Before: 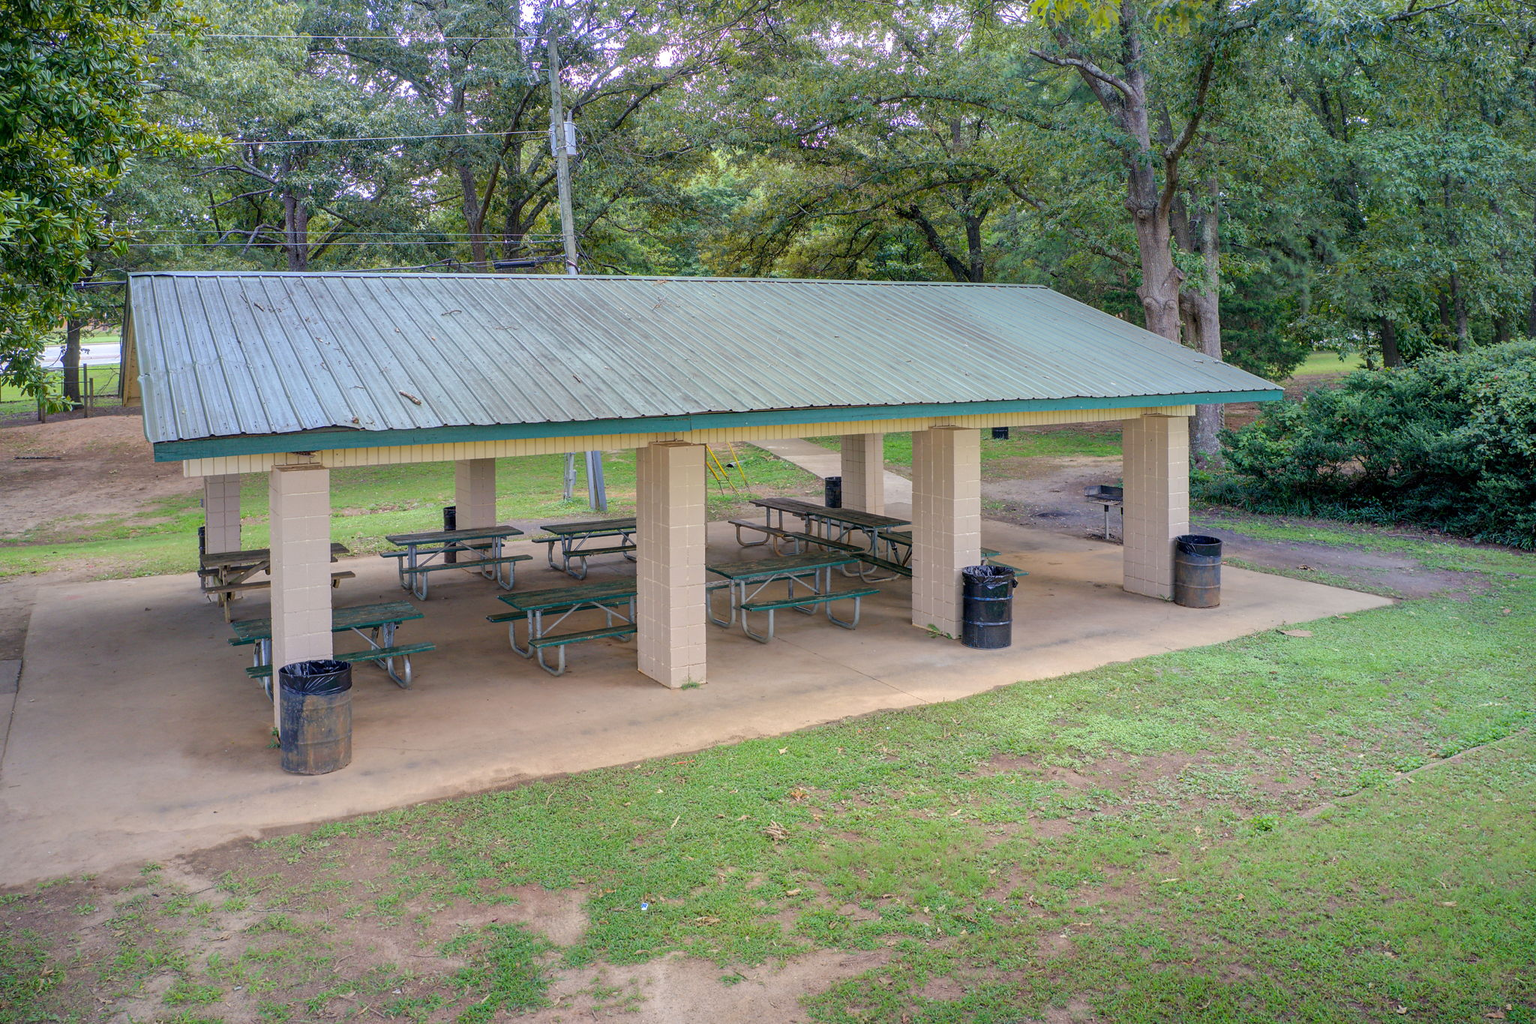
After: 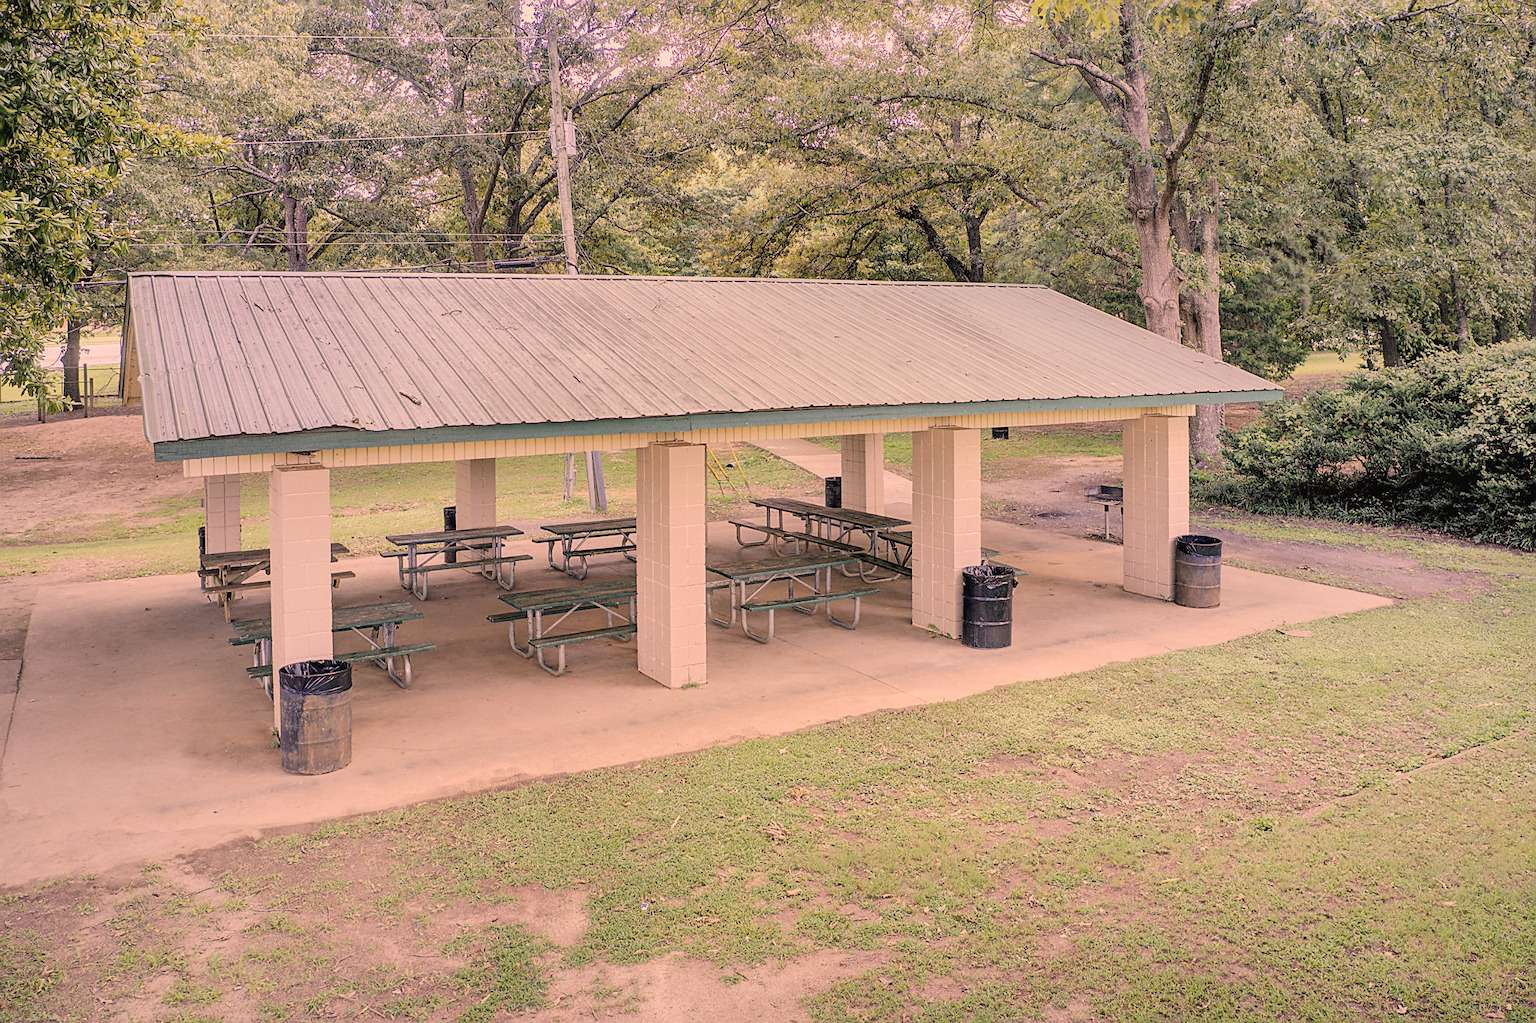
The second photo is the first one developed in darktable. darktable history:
exposure: black level correction 0, exposure 1 EV, compensate highlight preservation false
sharpen: on, module defaults
shadows and highlights: radius 135.99, soften with gaussian
color correction: highlights a* 20.71, highlights b* 19.3
filmic rgb: black relative exposure -7.65 EV, white relative exposure 4.56 EV, hardness 3.61
contrast brightness saturation: contrast -0.04, saturation -0.41
